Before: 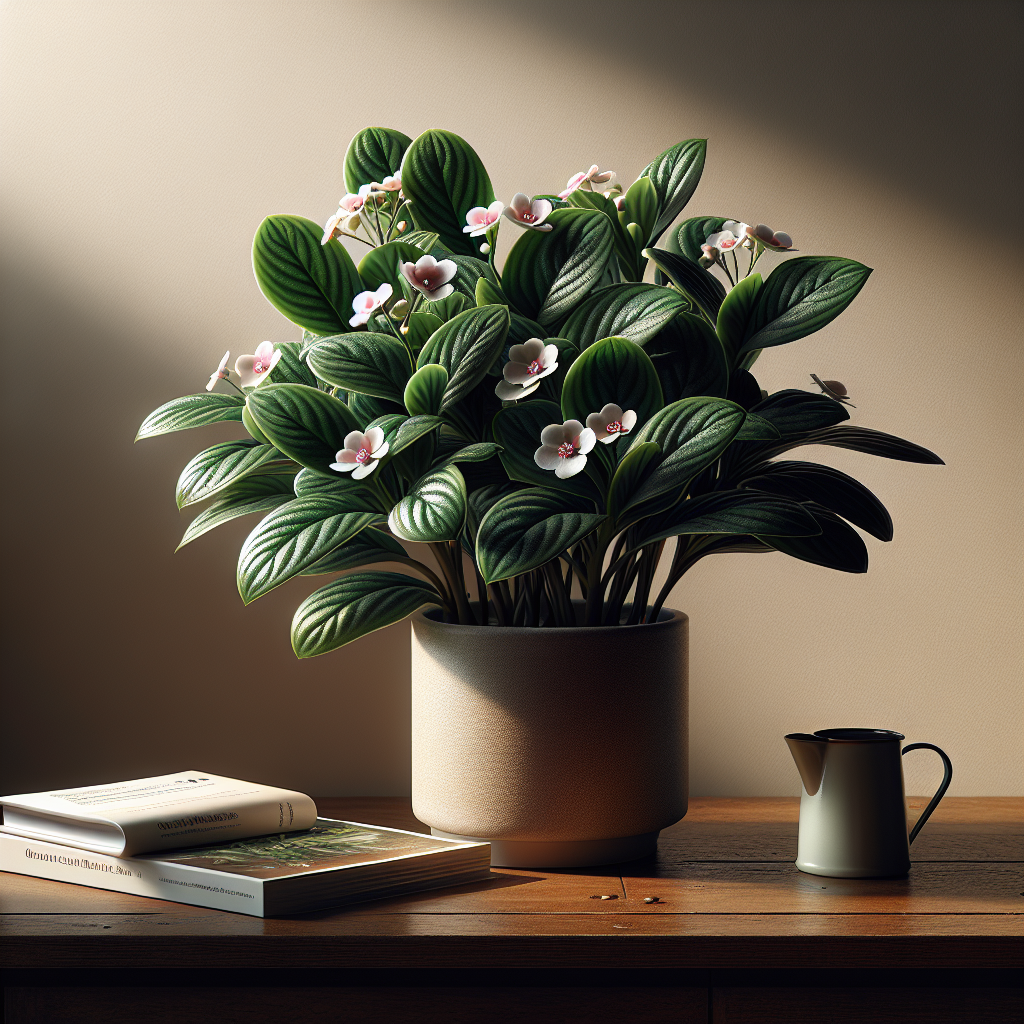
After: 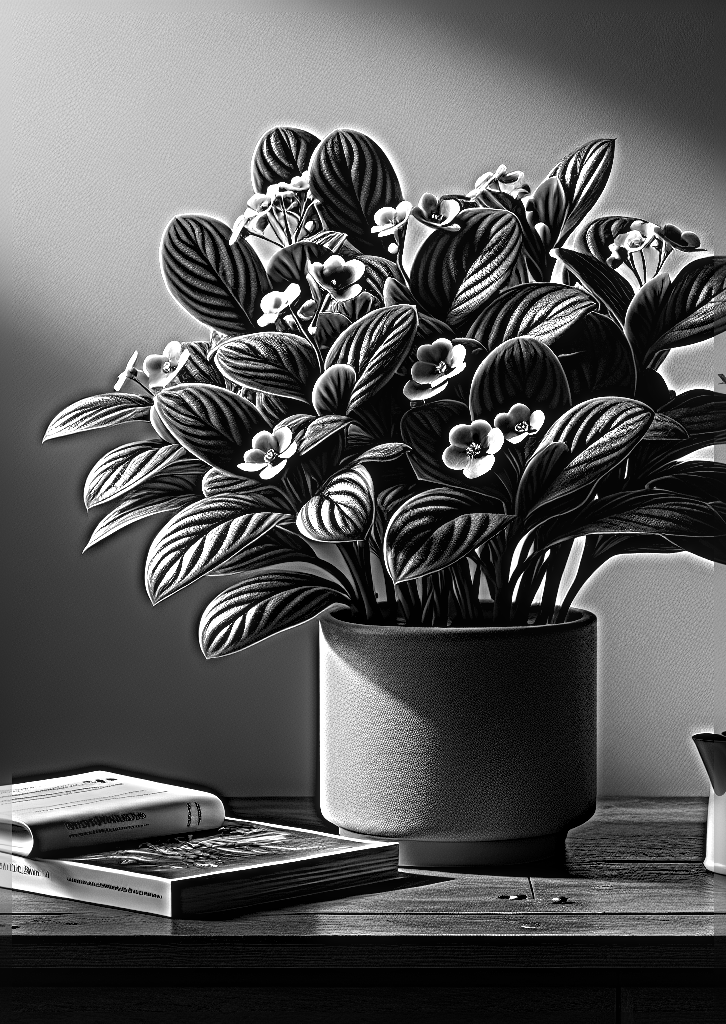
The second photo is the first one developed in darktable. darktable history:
base curve: curves: ch0 [(0, 0) (0.283, 0.295) (1, 1)], preserve colors none
contrast brightness saturation: contrast 0.035, saturation 0.071
color balance rgb: perceptual saturation grading › global saturation 26.753%, perceptual saturation grading › highlights -27.627%, perceptual saturation grading › mid-tones 15.412%, perceptual saturation grading › shadows 34.18%, global vibrance 20%
exposure: black level correction 0.002, exposure -0.105 EV, compensate highlight preservation false
crop and rotate: left 8.992%, right 20.094%
color calibration: output gray [0.267, 0.423, 0.261, 0], x 0.354, y 0.369, temperature 4743.14 K
local contrast: highlights 55%, shadows 51%, detail 130%, midtone range 0.445
sharpen: radius 6.298, amount 1.784, threshold 0.193
